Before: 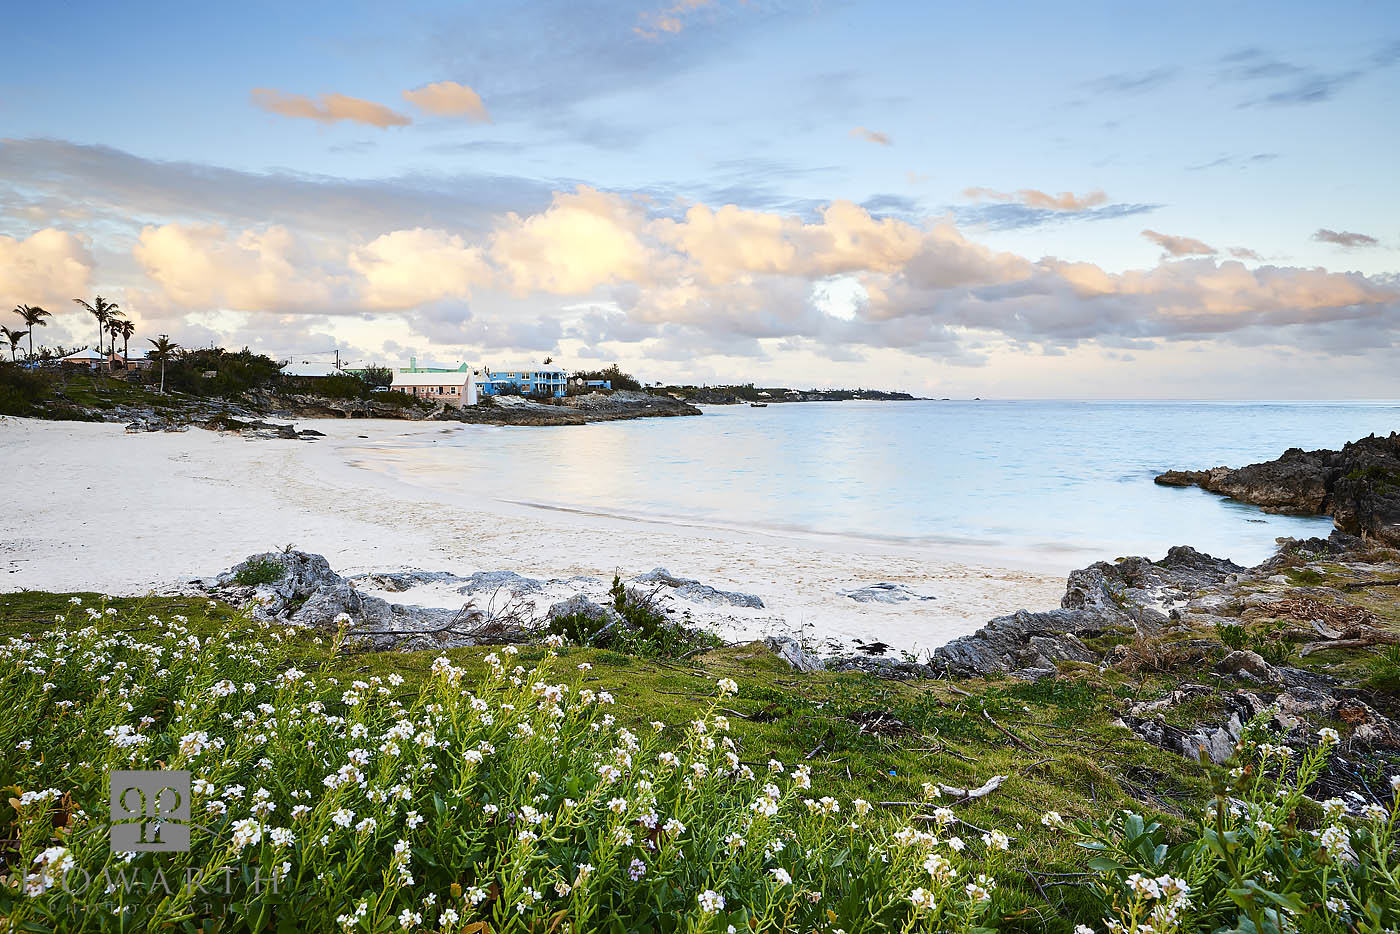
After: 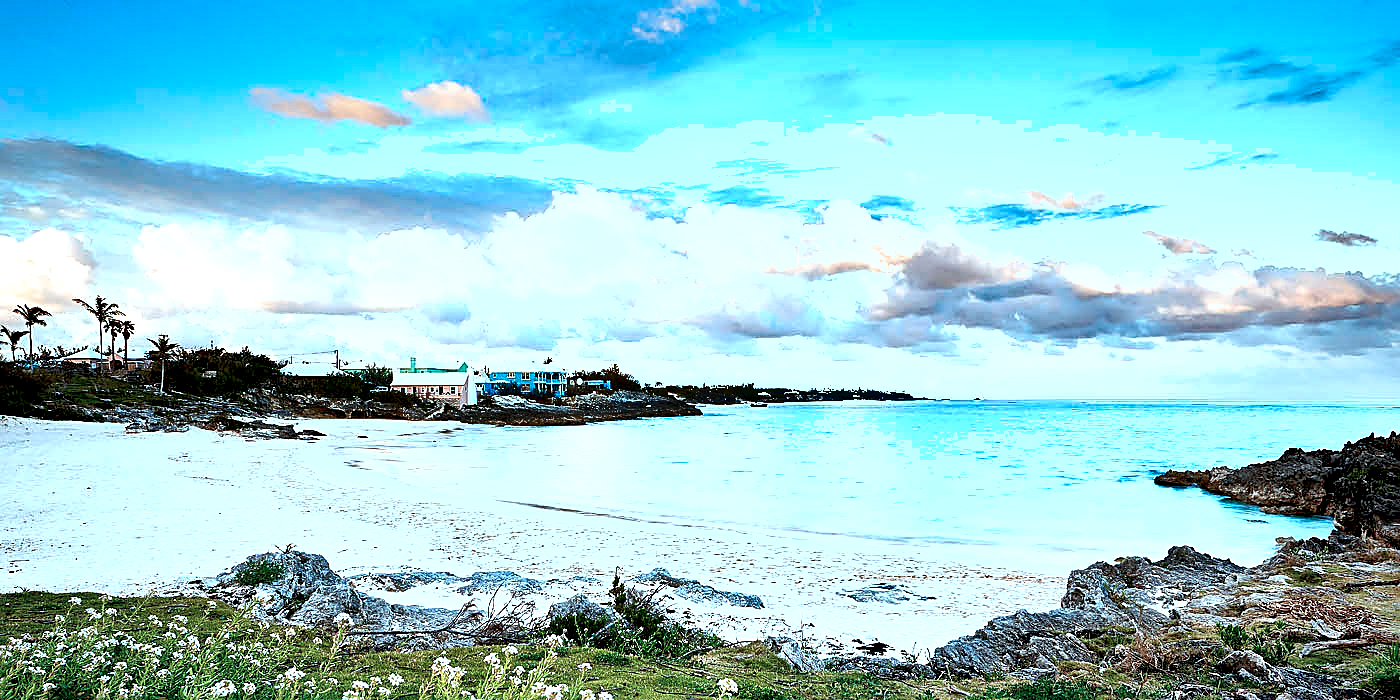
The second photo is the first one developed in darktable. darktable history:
color balance rgb: linear chroma grading › global chroma 14.971%, perceptual saturation grading › global saturation -32.779%, global vibrance 0.27%
exposure: black level correction 0.012, exposure 0.696 EV, compensate highlight preservation false
haze removal: strength 0.412, compatibility mode true, adaptive false
crop: bottom 24.988%
sharpen: on, module defaults
tone equalizer: on, module defaults
shadows and highlights: soften with gaussian
color correction: highlights a* -11.84, highlights b* -15.28
